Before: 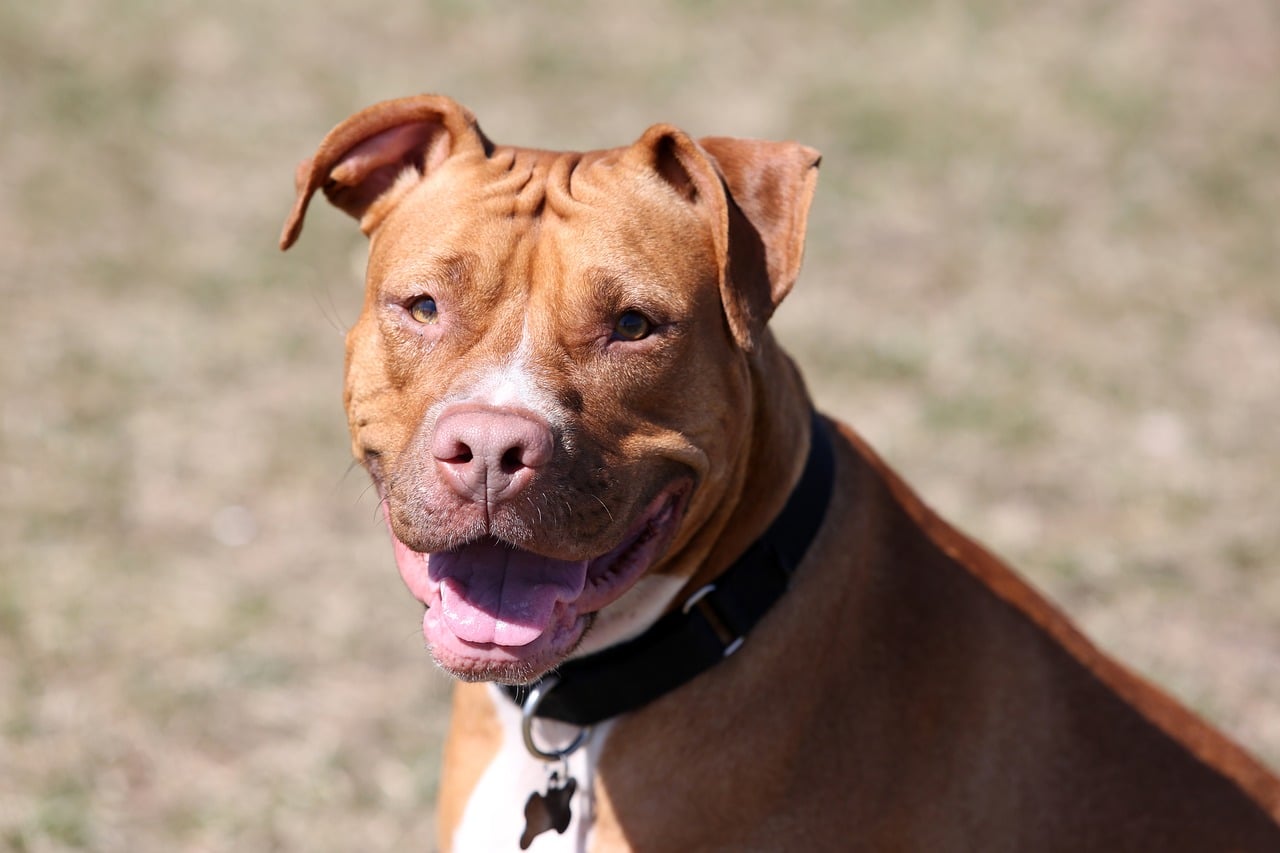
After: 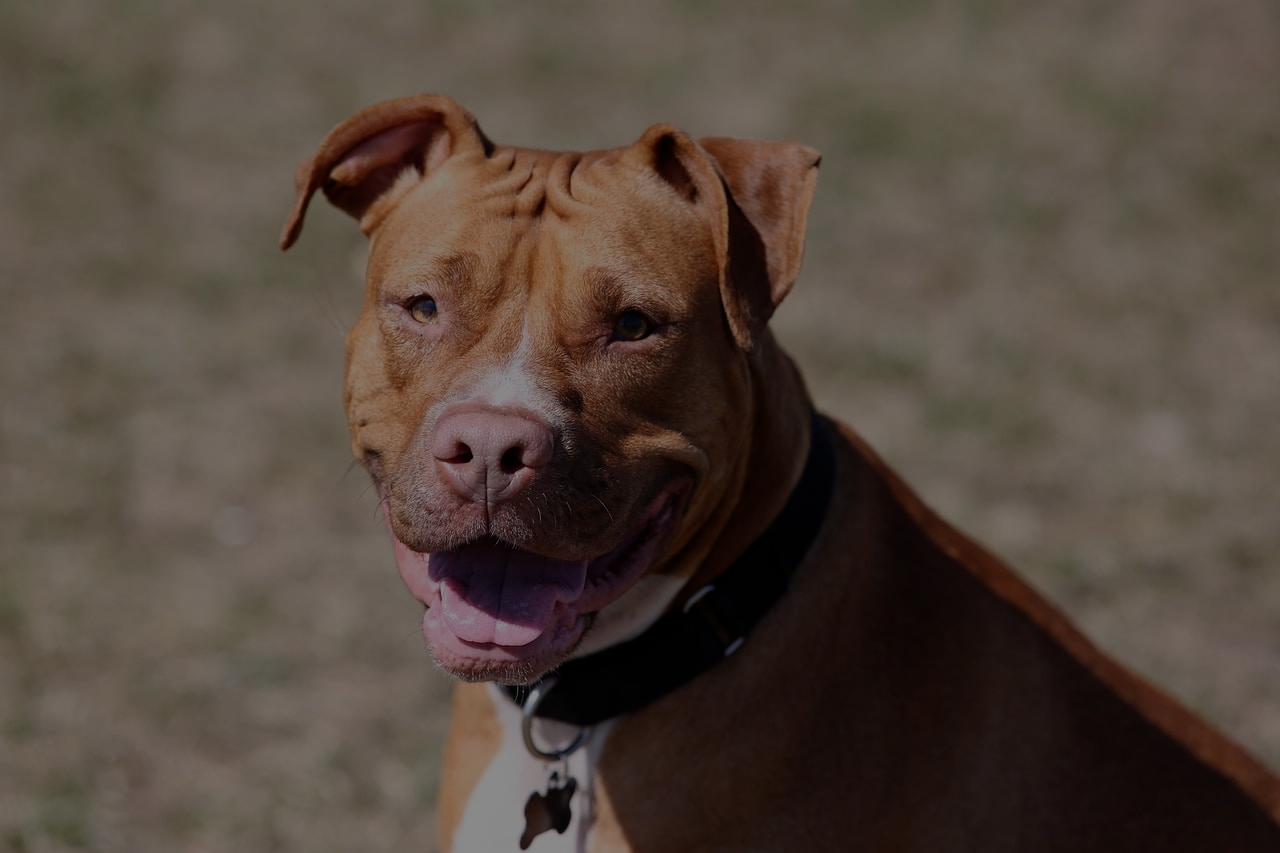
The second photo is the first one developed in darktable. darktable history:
exposure: exposure -2.002 EV, compensate highlight preservation false
